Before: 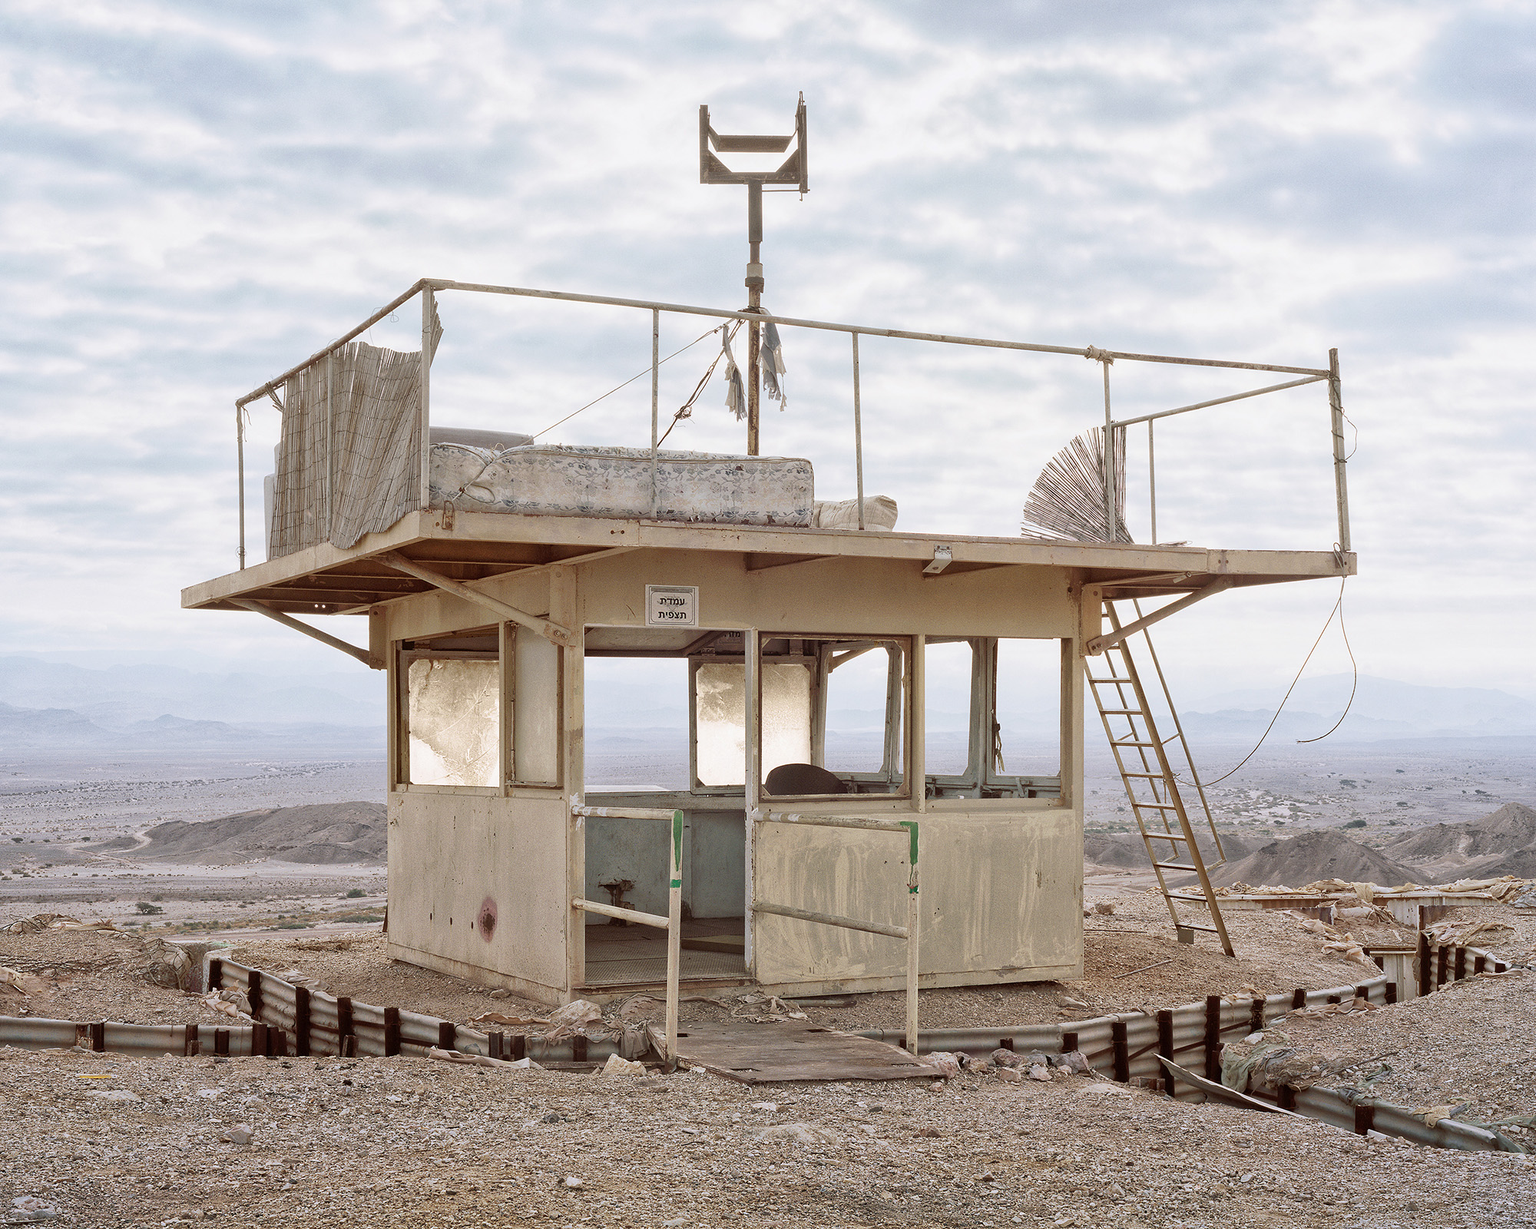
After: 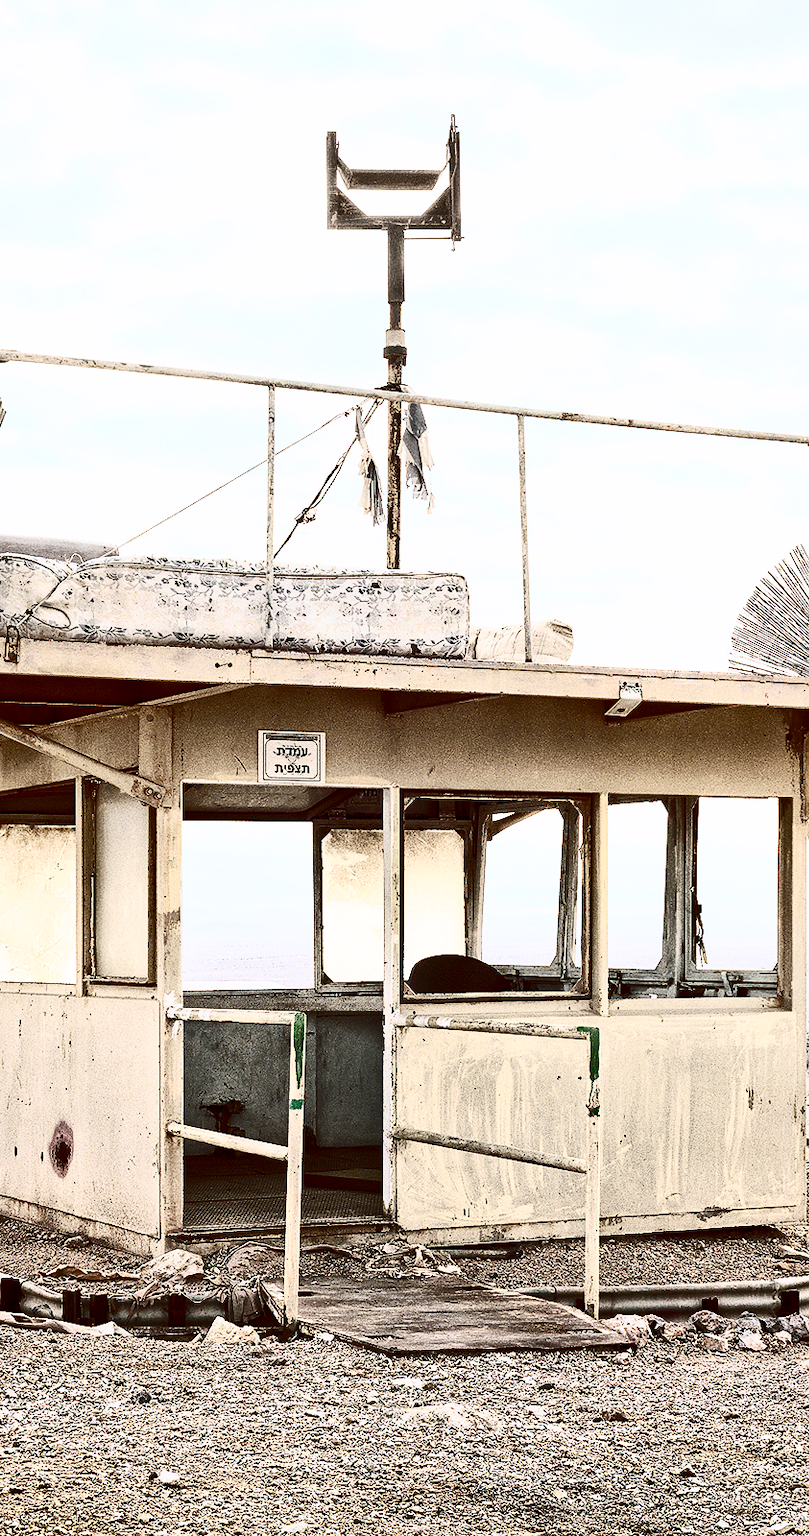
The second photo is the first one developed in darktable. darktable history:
crop: left 28.583%, right 29.231%
sharpen: amount 0.2
exposure: black level correction 0.012, compensate highlight preservation false
contrast brightness saturation: contrast 0.93, brightness 0.2
tone equalizer: on, module defaults
